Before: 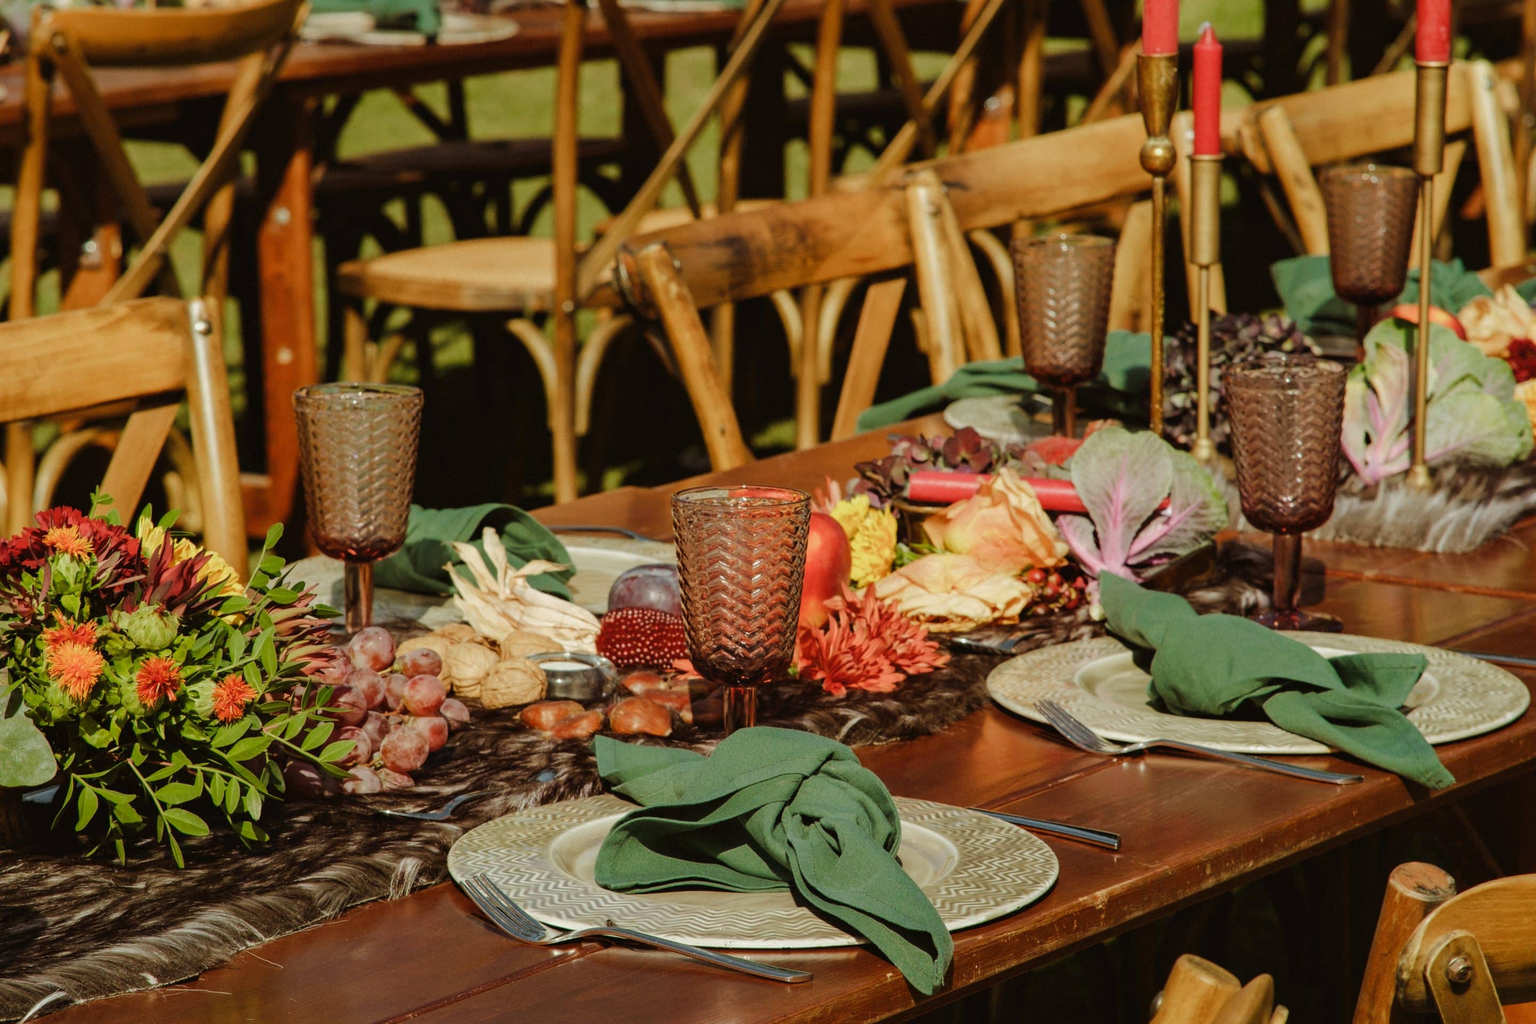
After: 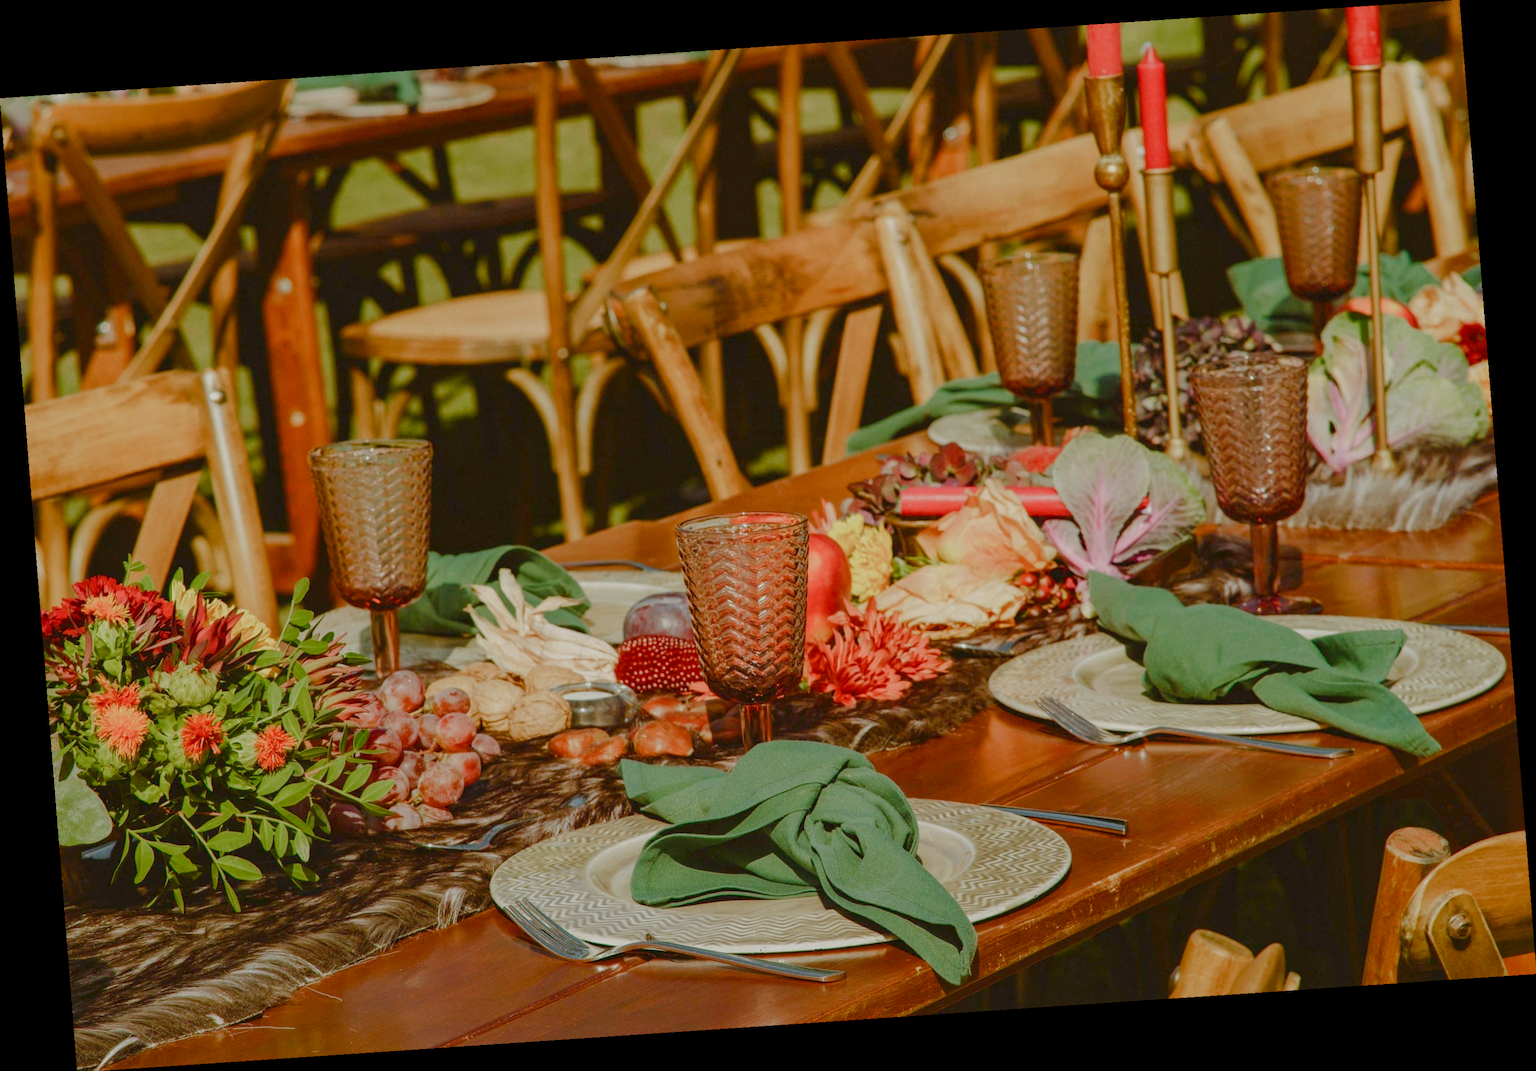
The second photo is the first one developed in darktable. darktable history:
exposure: exposure 0.15 EV, compensate highlight preservation false
rotate and perspective: rotation -4.2°, shear 0.006, automatic cropping off
local contrast: highlights 100%, shadows 100%, detail 120%, midtone range 0.2
color balance rgb: shadows lift › chroma 1%, shadows lift › hue 113°, highlights gain › chroma 0.2%, highlights gain › hue 333°, perceptual saturation grading › global saturation 20%, perceptual saturation grading › highlights -50%, perceptual saturation grading › shadows 25%, contrast -30%
